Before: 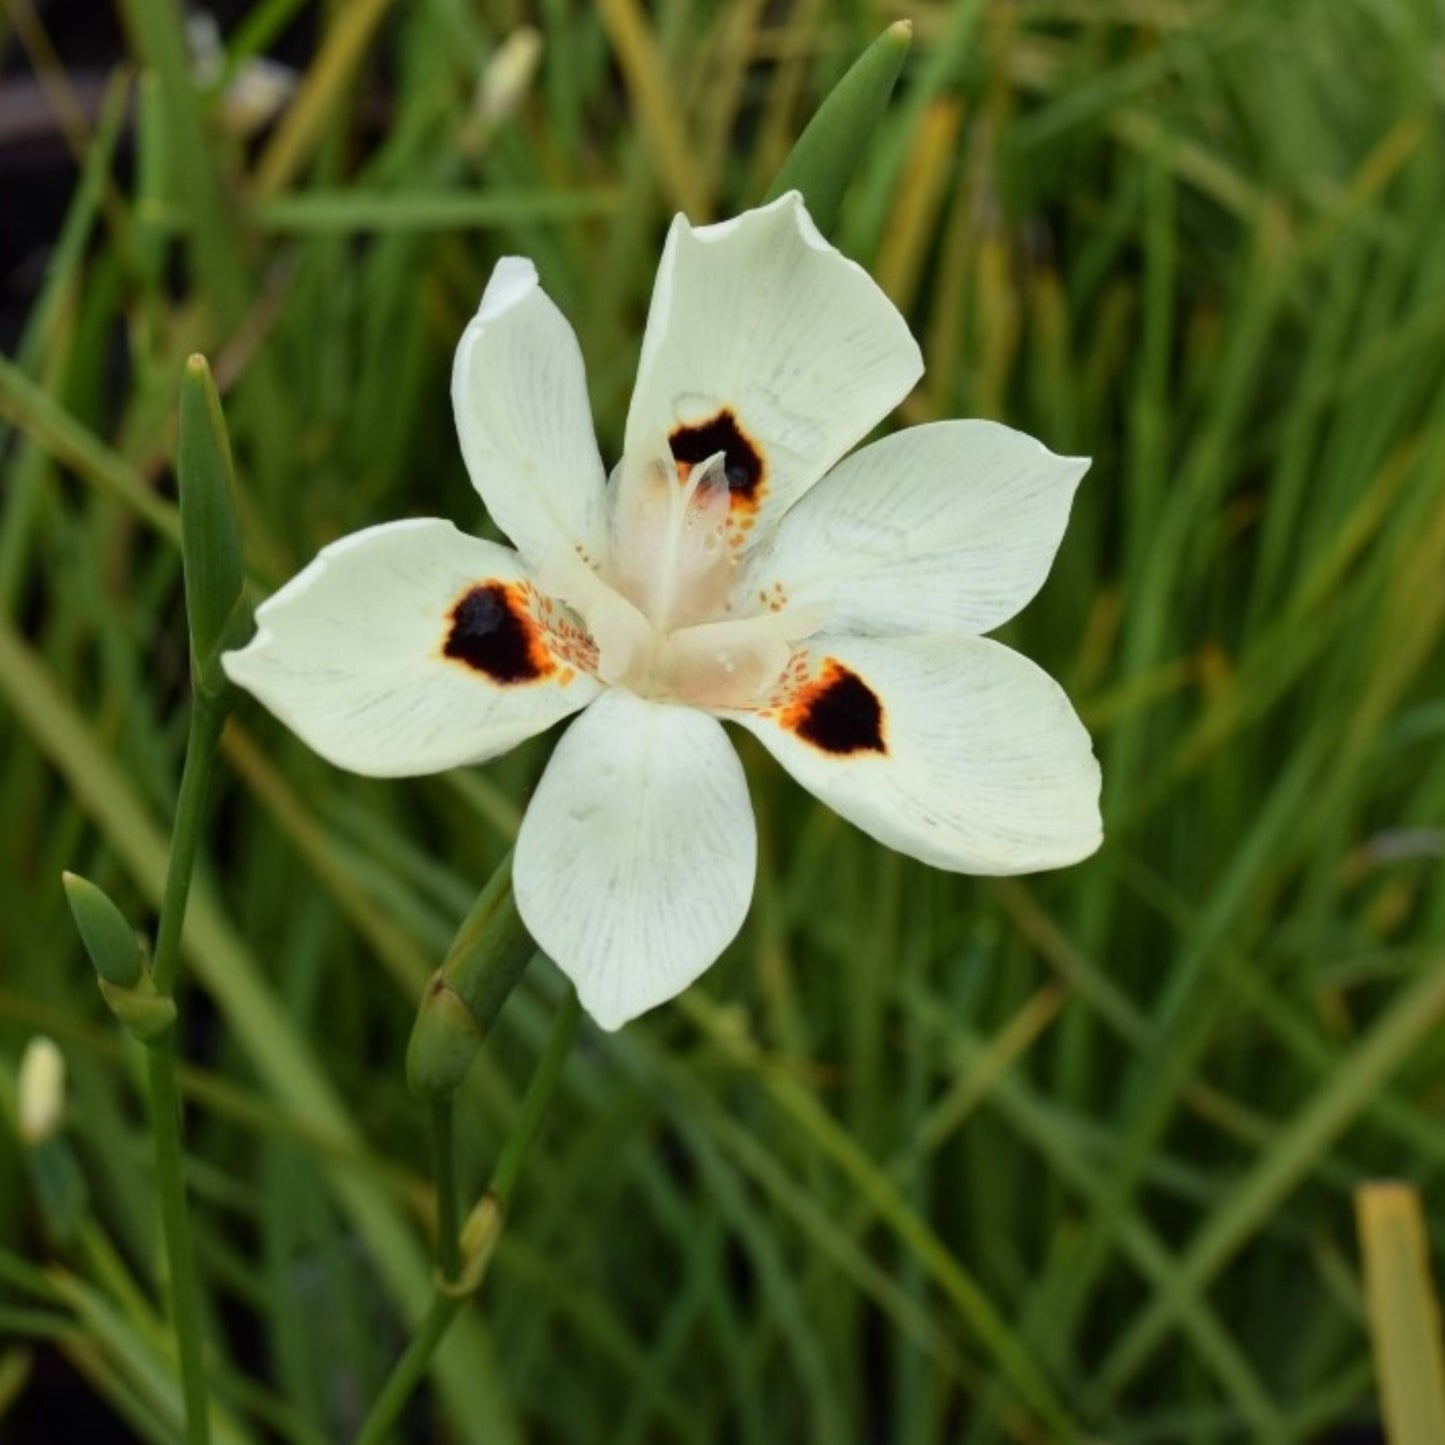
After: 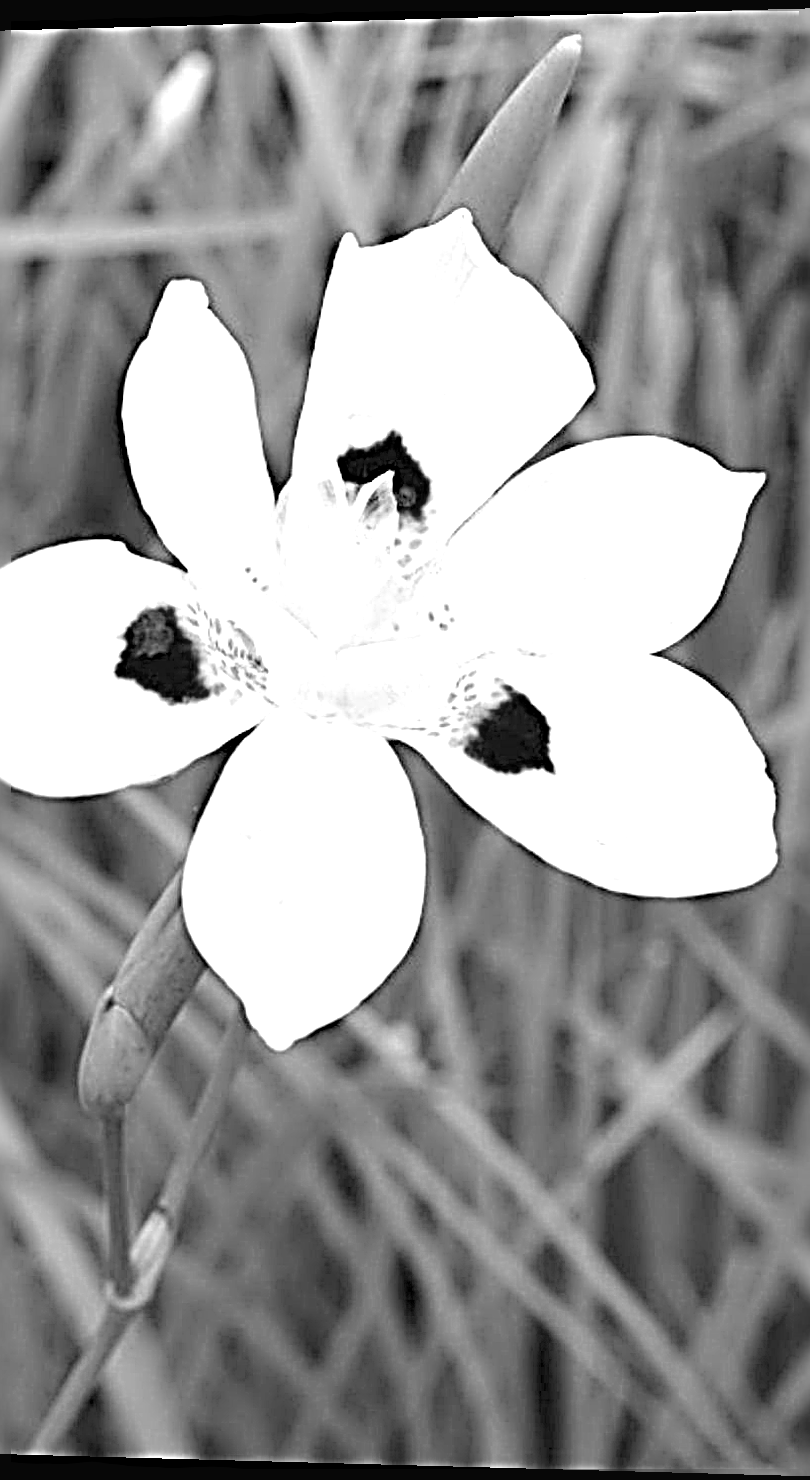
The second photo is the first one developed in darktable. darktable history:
crop: left 21.674%, right 22.086%
exposure: black level correction 0, exposure 1.35 EV, compensate exposure bias true, compensate highlight preservation false
monochrome: on, module defaults
contrast brightness saturation: brightness 0.15
sharpen: radius 4.001, amount 2
rotate and perspective: lens shift (horizontal) -0.055, automatic cropping off
white balance: red 0.984, blue 1.059
color balance rgb: perceptual saturation grading › global saturation 20%, global vibrance 20%
